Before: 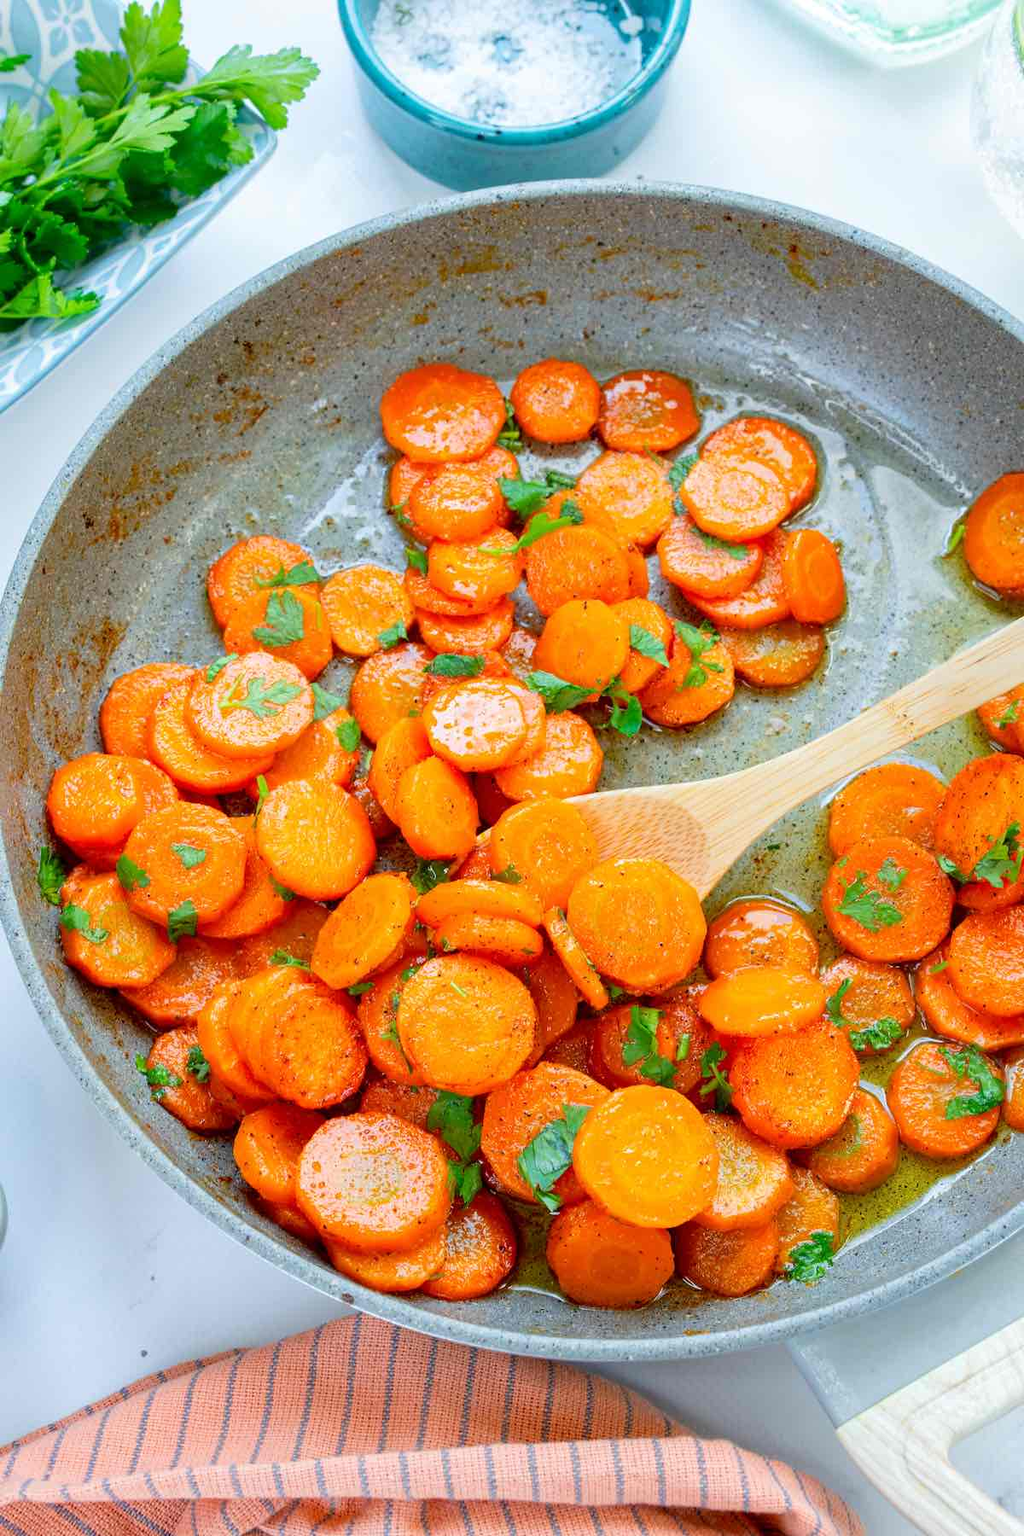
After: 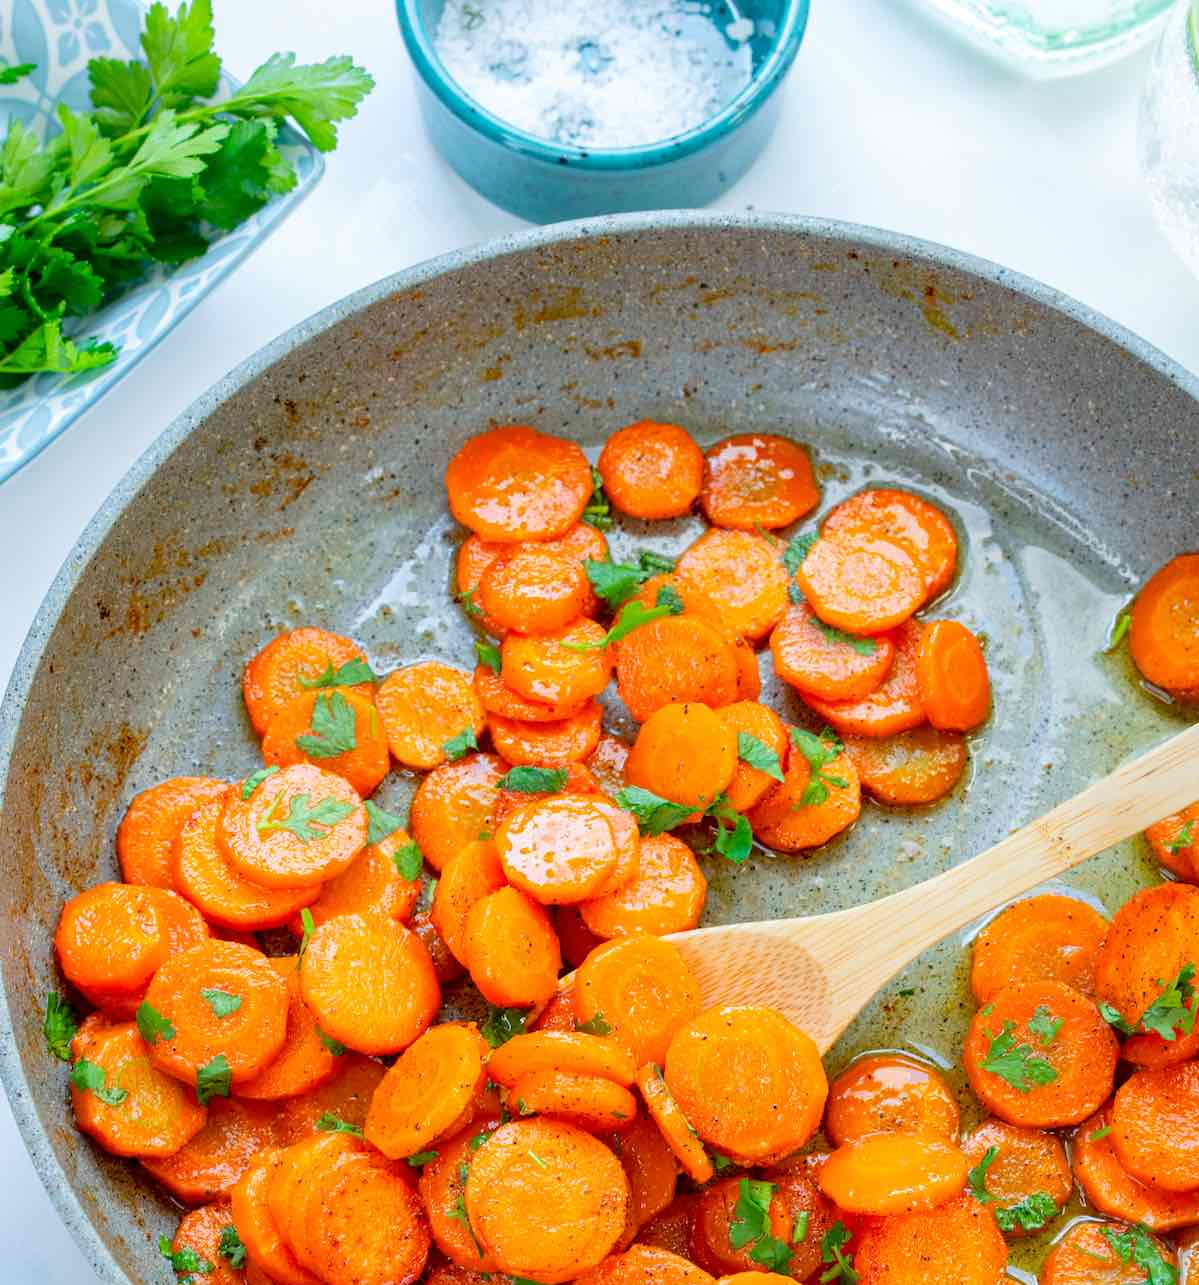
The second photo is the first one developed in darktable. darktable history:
crop: right 0%, bottom 28.567%
